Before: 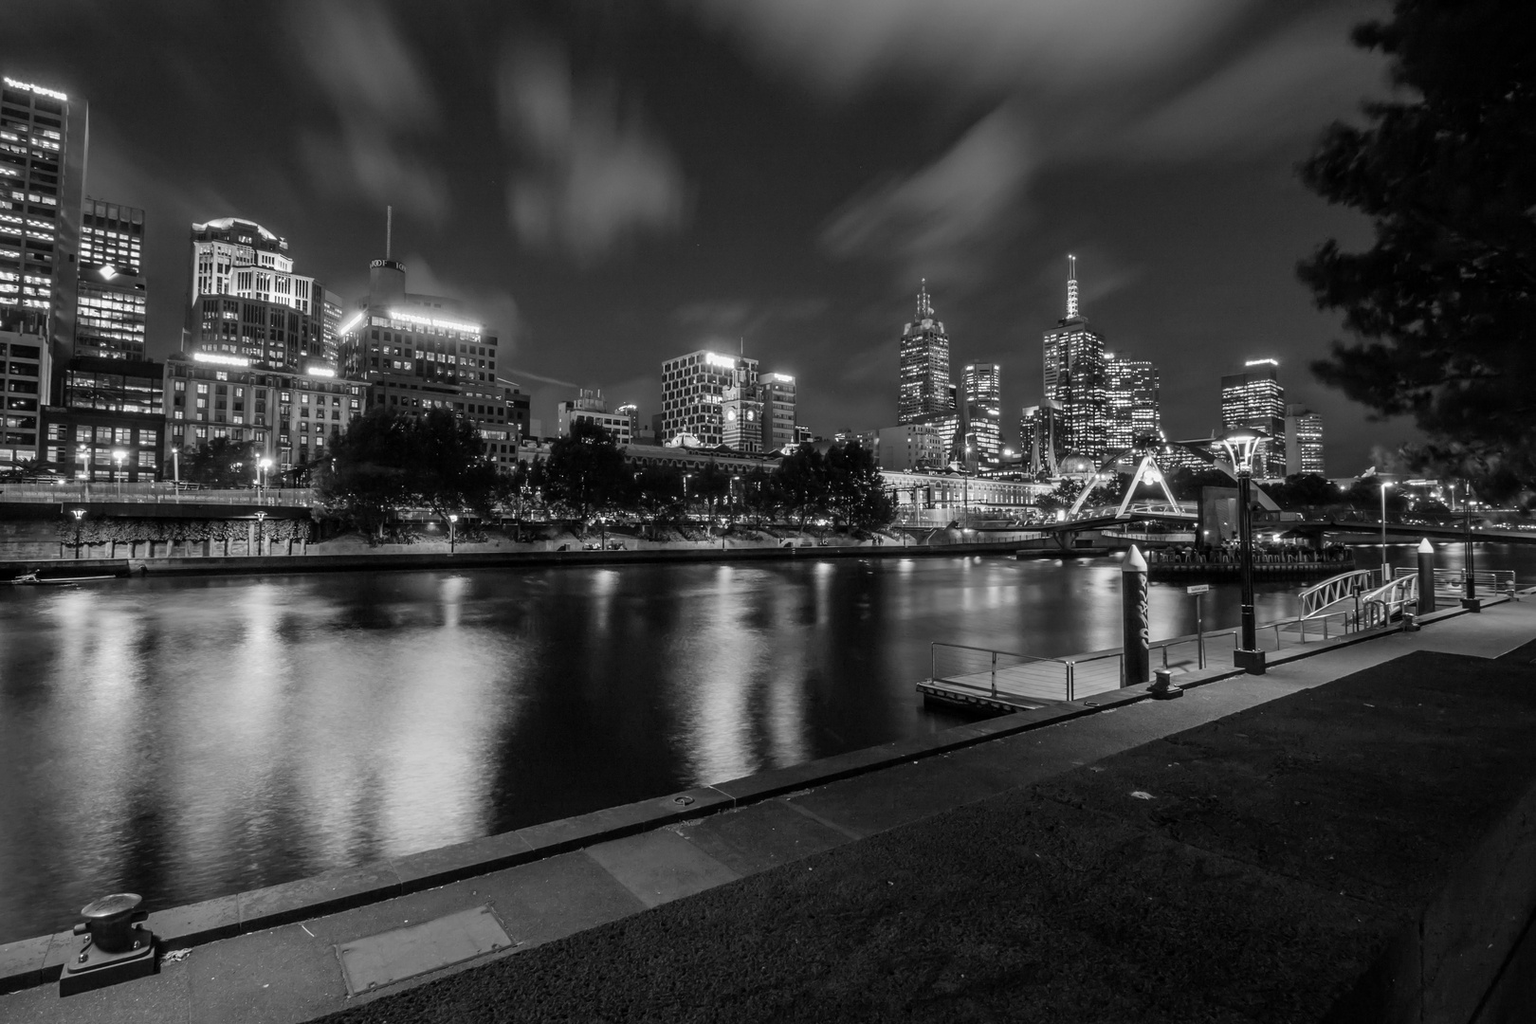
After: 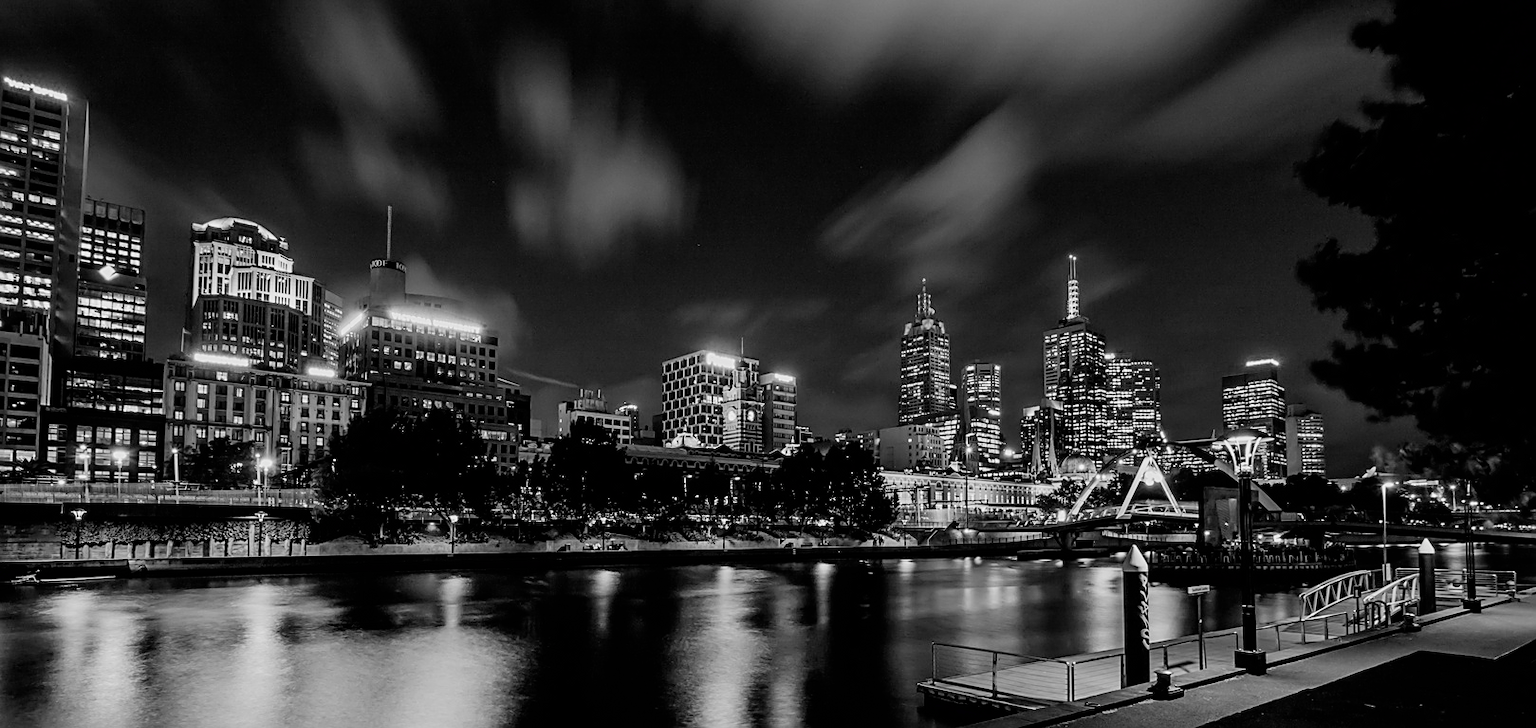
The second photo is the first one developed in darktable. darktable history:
sharpen: on, module defaults
filmic rgb: black relative exposure -5.02 EV, white relative exposure 3.52 EV, hardness 3.19, contrast 1.203, highlights saturation mix -48.52%, color science v6 (2022)
crop: right 0.001%, bottom 28.835%
